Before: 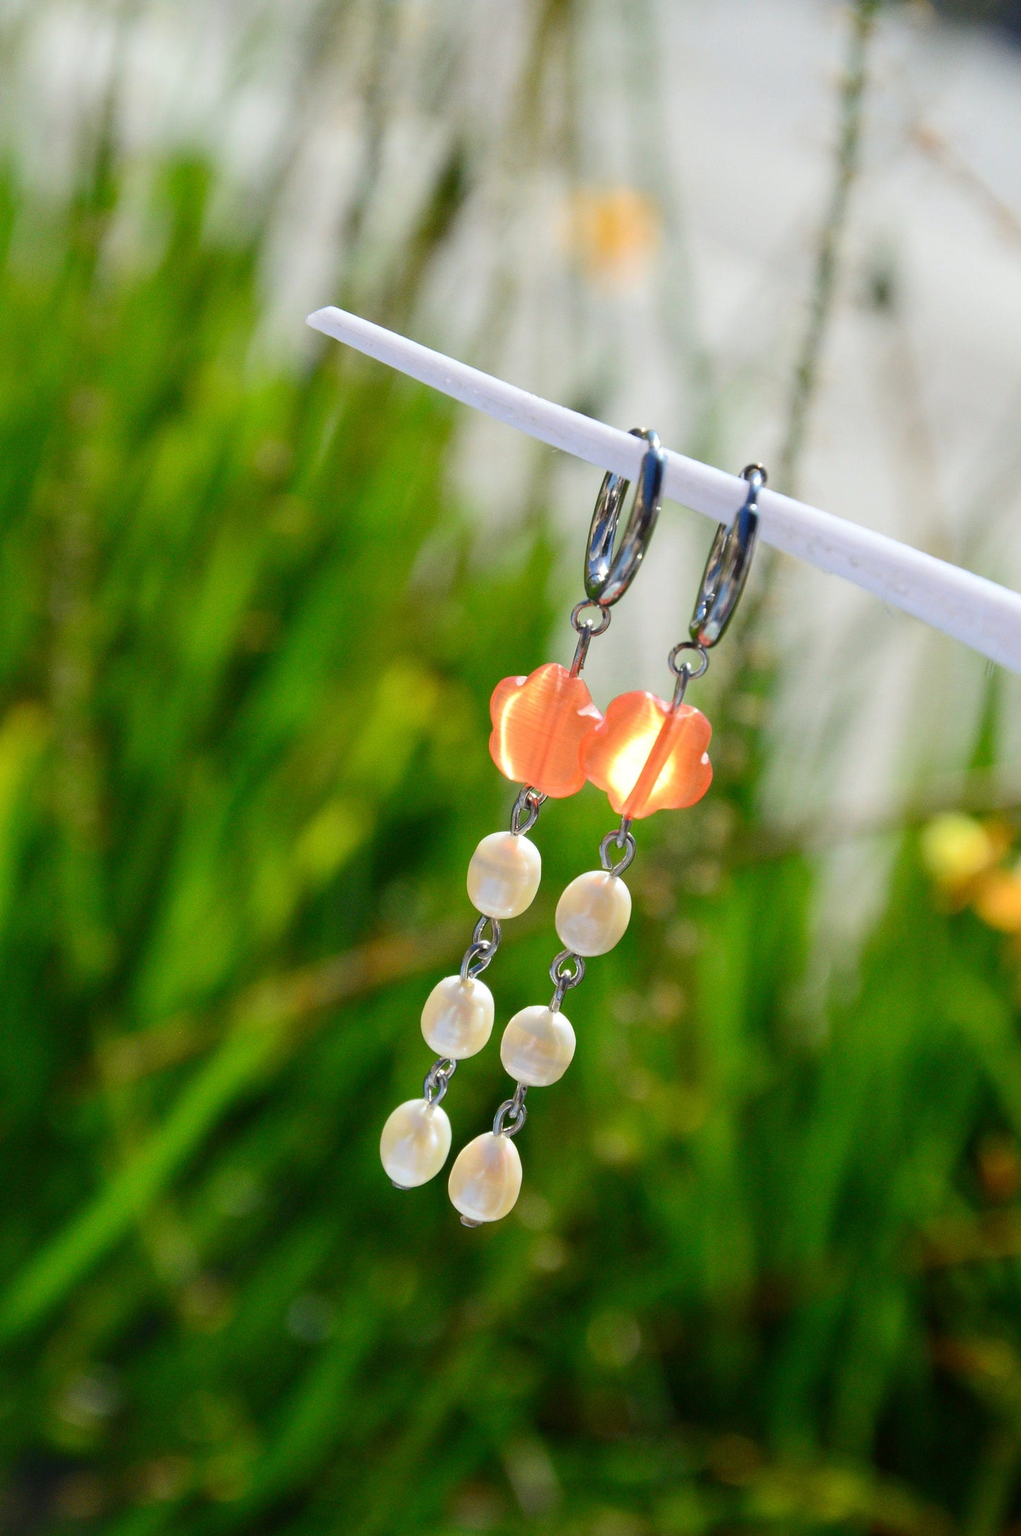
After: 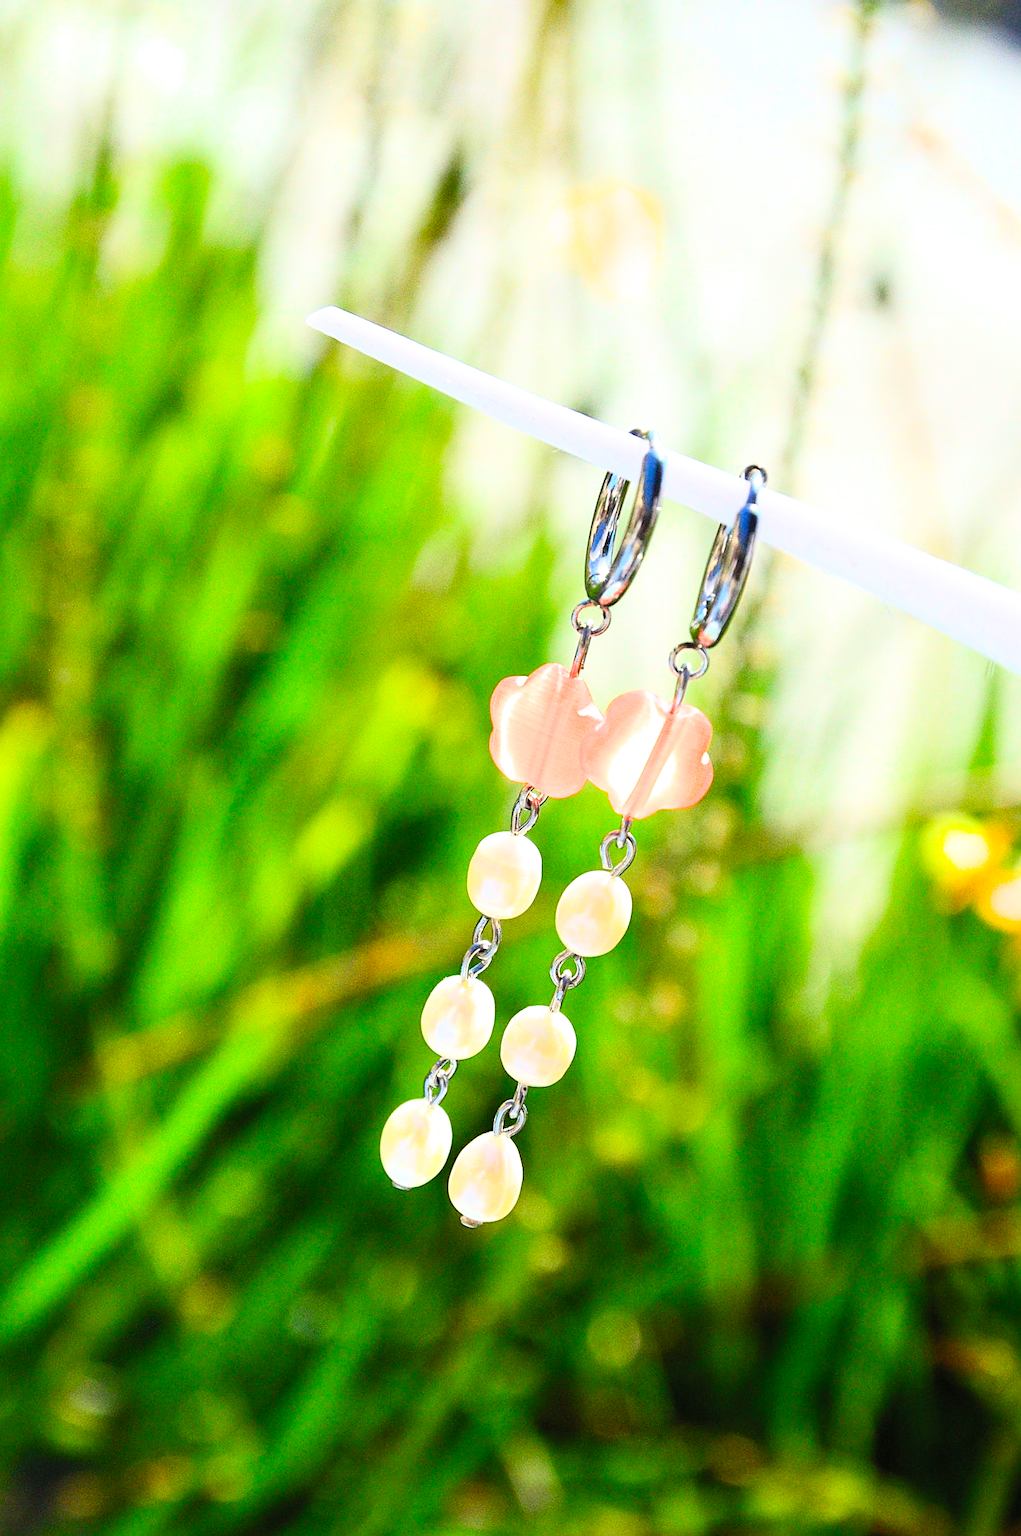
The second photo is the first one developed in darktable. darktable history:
sharpen: on, module defaults
exposure: black level correction 0, exposure 0.7 EV, compensate exposure bias true, compensate highlight preservation false
color balance rgb: shadows lift › chroma 1.032%, shadows lift › hue 28.02°, perceptual saturation grading › global saturation -1.564%, perceptual saturation grading › highlights -7.575%, perceptual saturation grading › mid-tones 8.08%, perceptual saturation grading › shadows 3.875%, global vibrance 20%
contrast brightness saturation: contrast 0.241, brightness 0.253, saturation 0.383
filmic rgb: black relative exposure -12.02 EV, white relative exposure 2.81 EV, threshold 3.01 EV, target black luminance 0%, hardness 8.12, latitude 71.09%, contrast 1.136, highlights saturation mix 11.31%, shadows ↔ highlights balance -0.385%, color science v6 (2022), enable highlight reconstruction true
